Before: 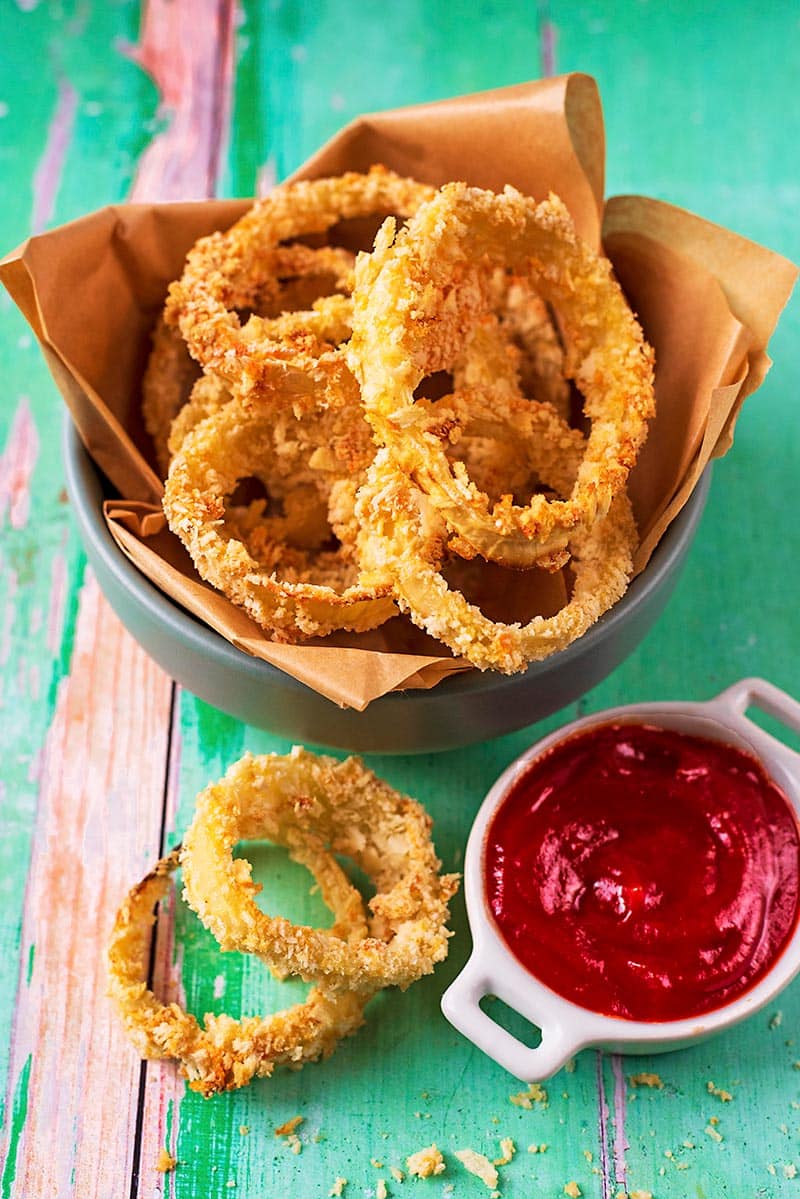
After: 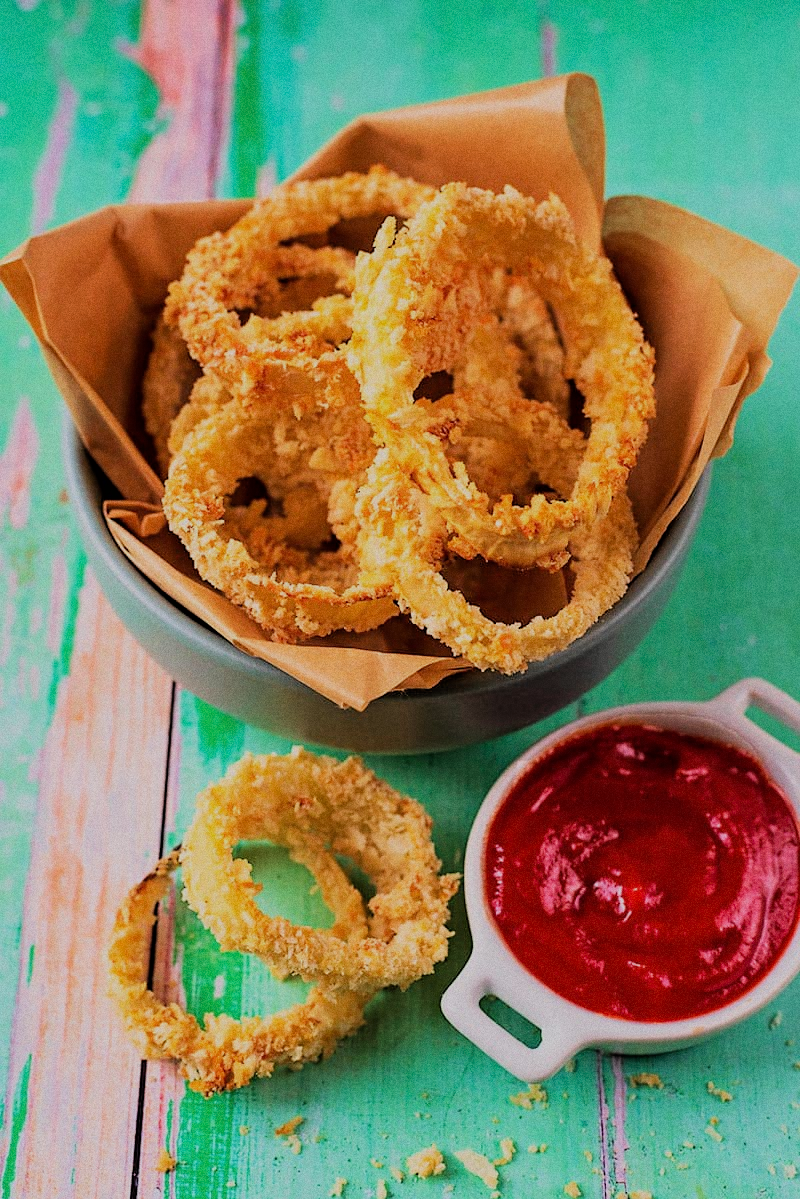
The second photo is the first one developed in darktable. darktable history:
grain: strength 26%
filmic rgb: black relative exposure -6.15 EV, white relative exposure 6.96 EV, hardness 2.23, color science v6 (2022)
